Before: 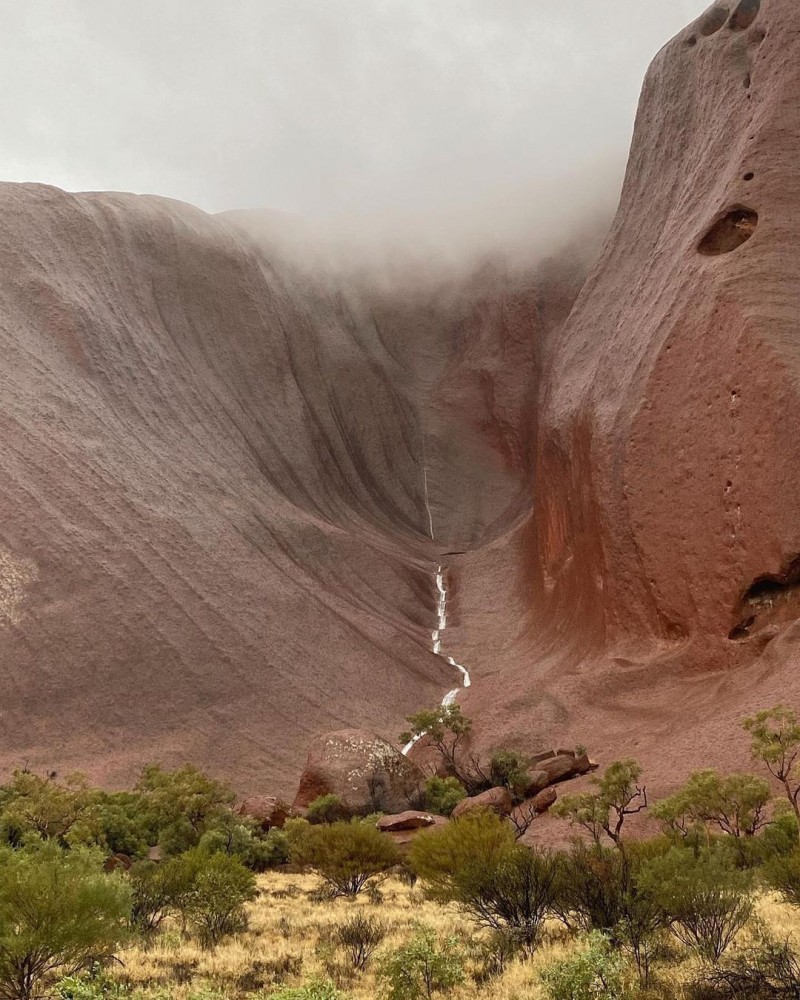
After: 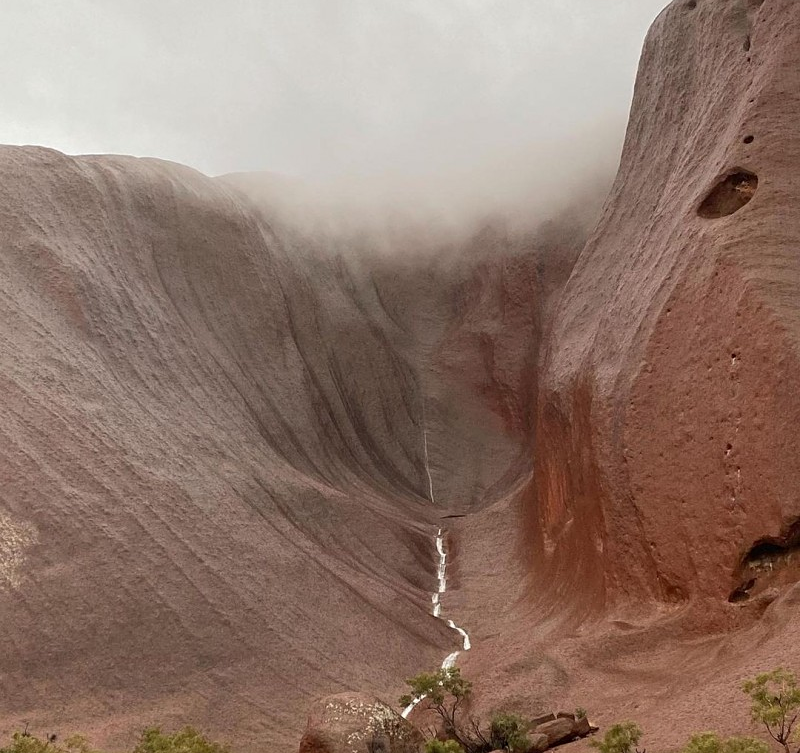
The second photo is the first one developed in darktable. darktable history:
crop: top 3.738%, bottom 20.87%
exposure: black level correction 0.001, compensate highlight preservation false
sharpen: amount 0.2
color correction: highlights b* 0.006, saturation 0.98
